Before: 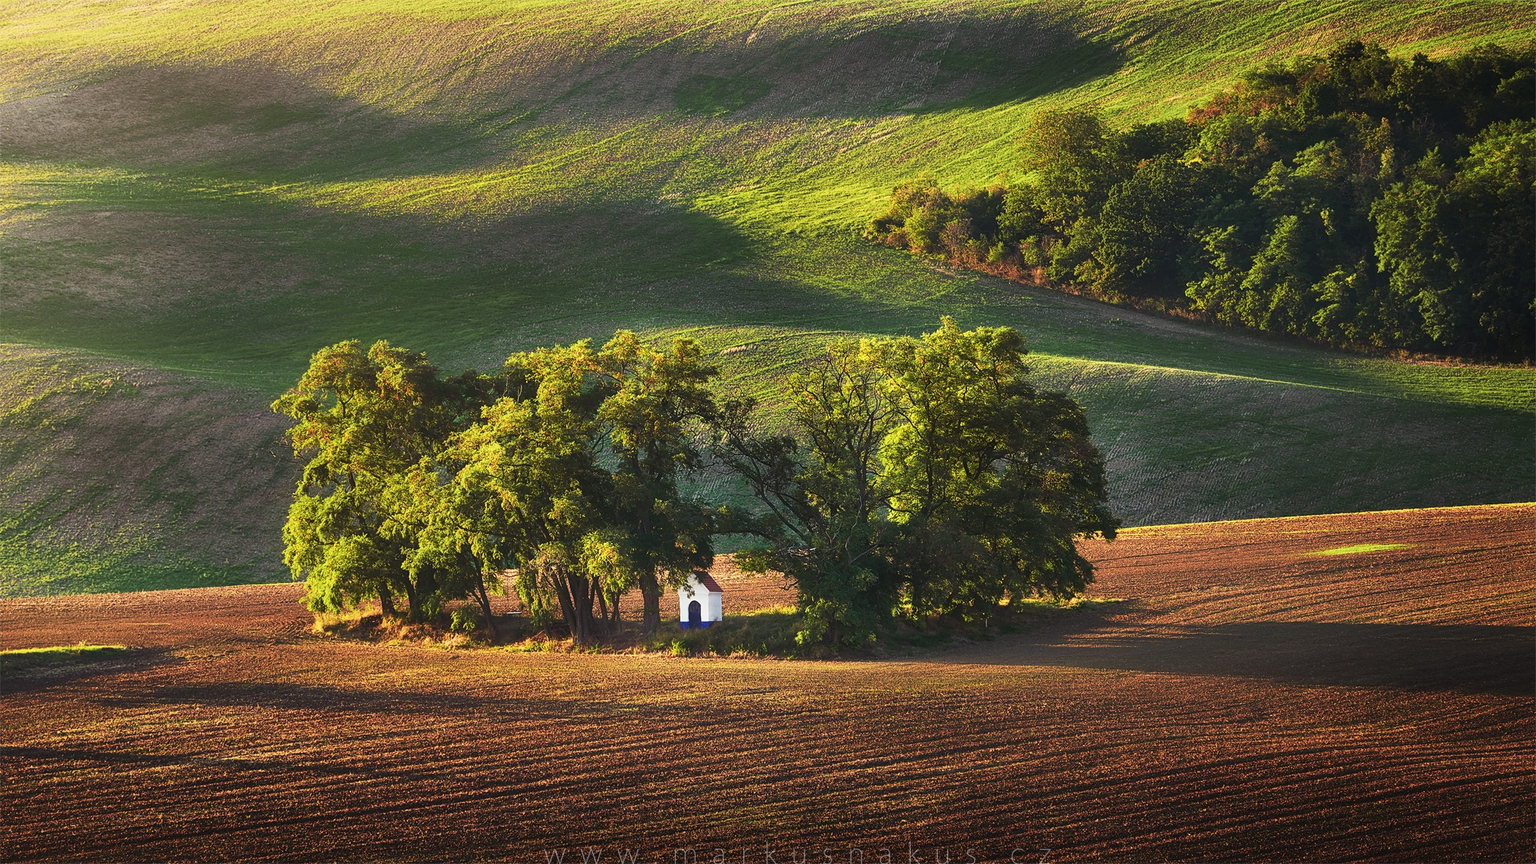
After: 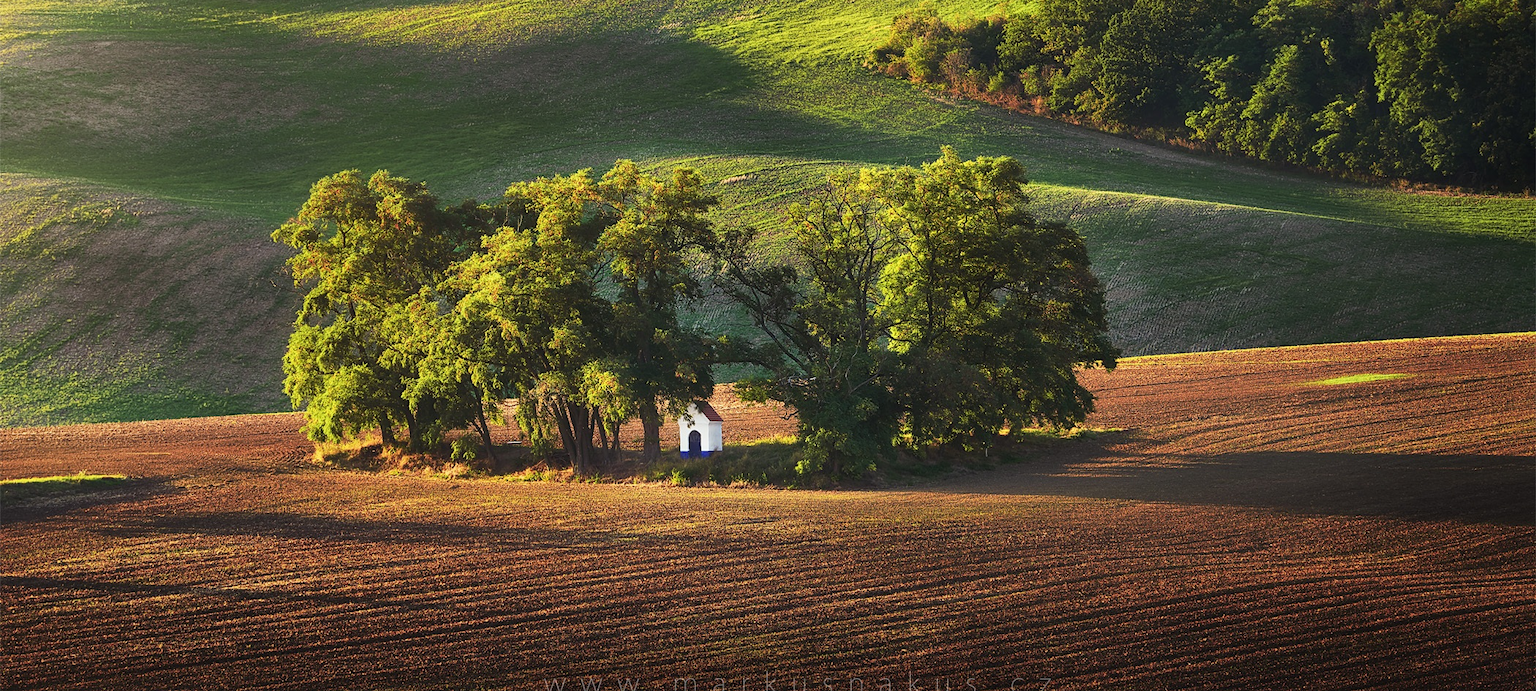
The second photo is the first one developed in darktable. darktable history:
crop and rotate: top 19.886%
